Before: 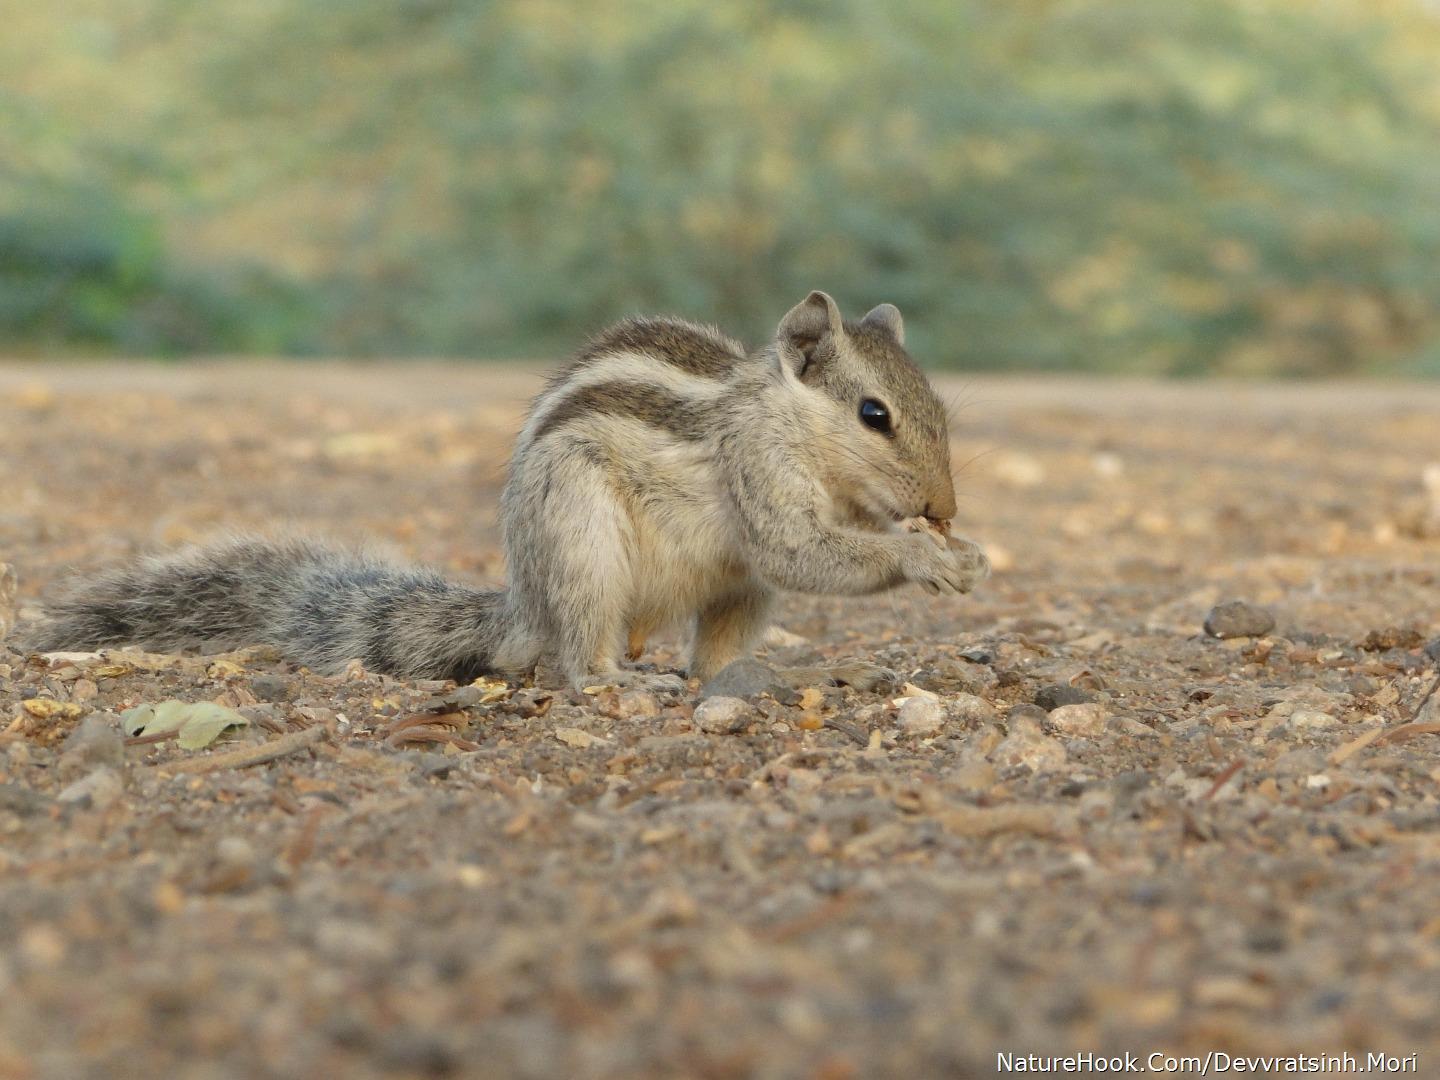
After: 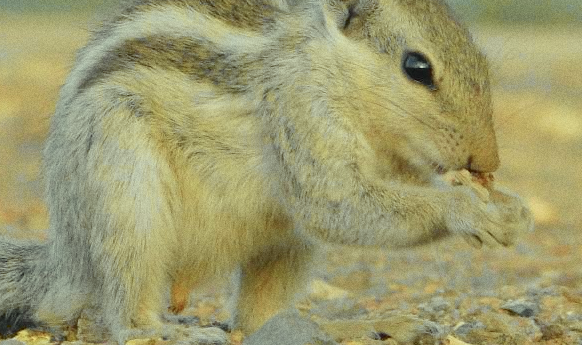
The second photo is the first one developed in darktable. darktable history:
tone curve: curves: ch0 [(0, 0.015) (0.084, 0.074) (0.162, 0.165) (0.304, 0.382) (0.466, 0.576) (0.654, 0.741) (0.848, 0.906) (0.984, 0.963)]; ch1 [(0, 0) (0.34, 0.235) (0.46, 0.46) (0.515, 0.502) (0.553, 0.567) (0.764, 0.815) (1, 1)]; ch2 [(0, 0) (0.44, 0.458) (0.479, 0.492) (0.524, 0.507) (0.547, 0.579) (0.673, 0.712) (1, 1)], color space Lab, independent channels, preserve colors none
exposure: compensate highlight preservation false
grain: on, module defaults
shadows and highlights: soften with gaussian
color correction: highlights a* -5.94, highlights b* 11.19
crop: left 31.751%, top 32.172%, right 27.8%, bottom 35.83%
color balance rgb: perceptual saturation grading › global saturation -27.94%, hue shift -2.27°, contrast -21.26%
